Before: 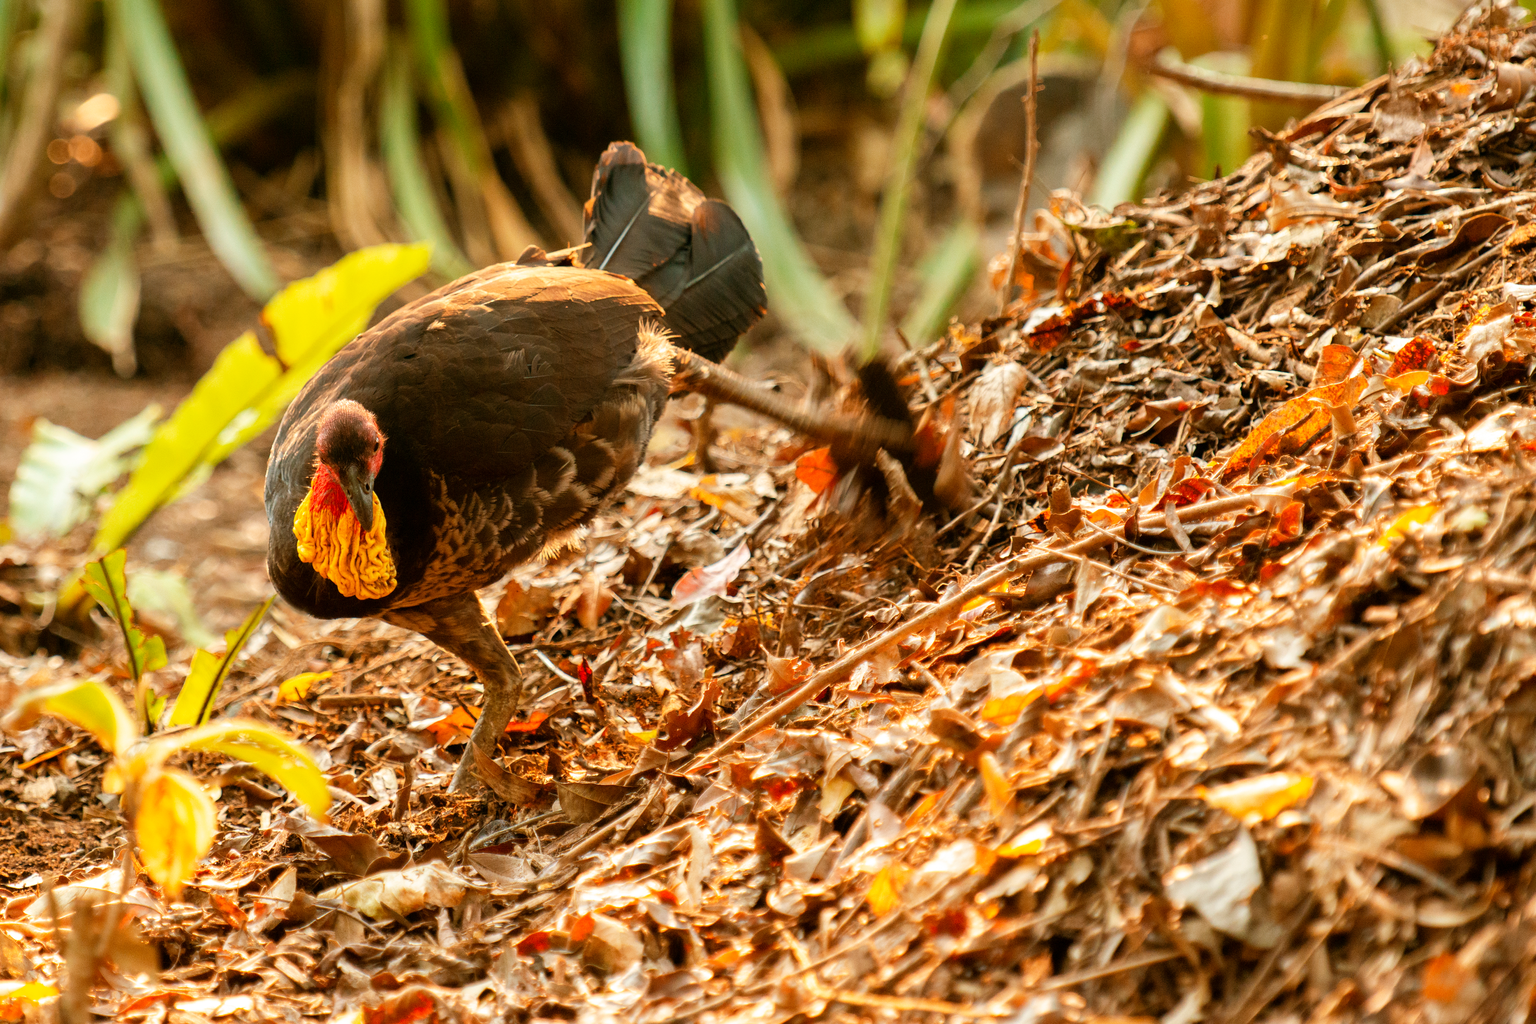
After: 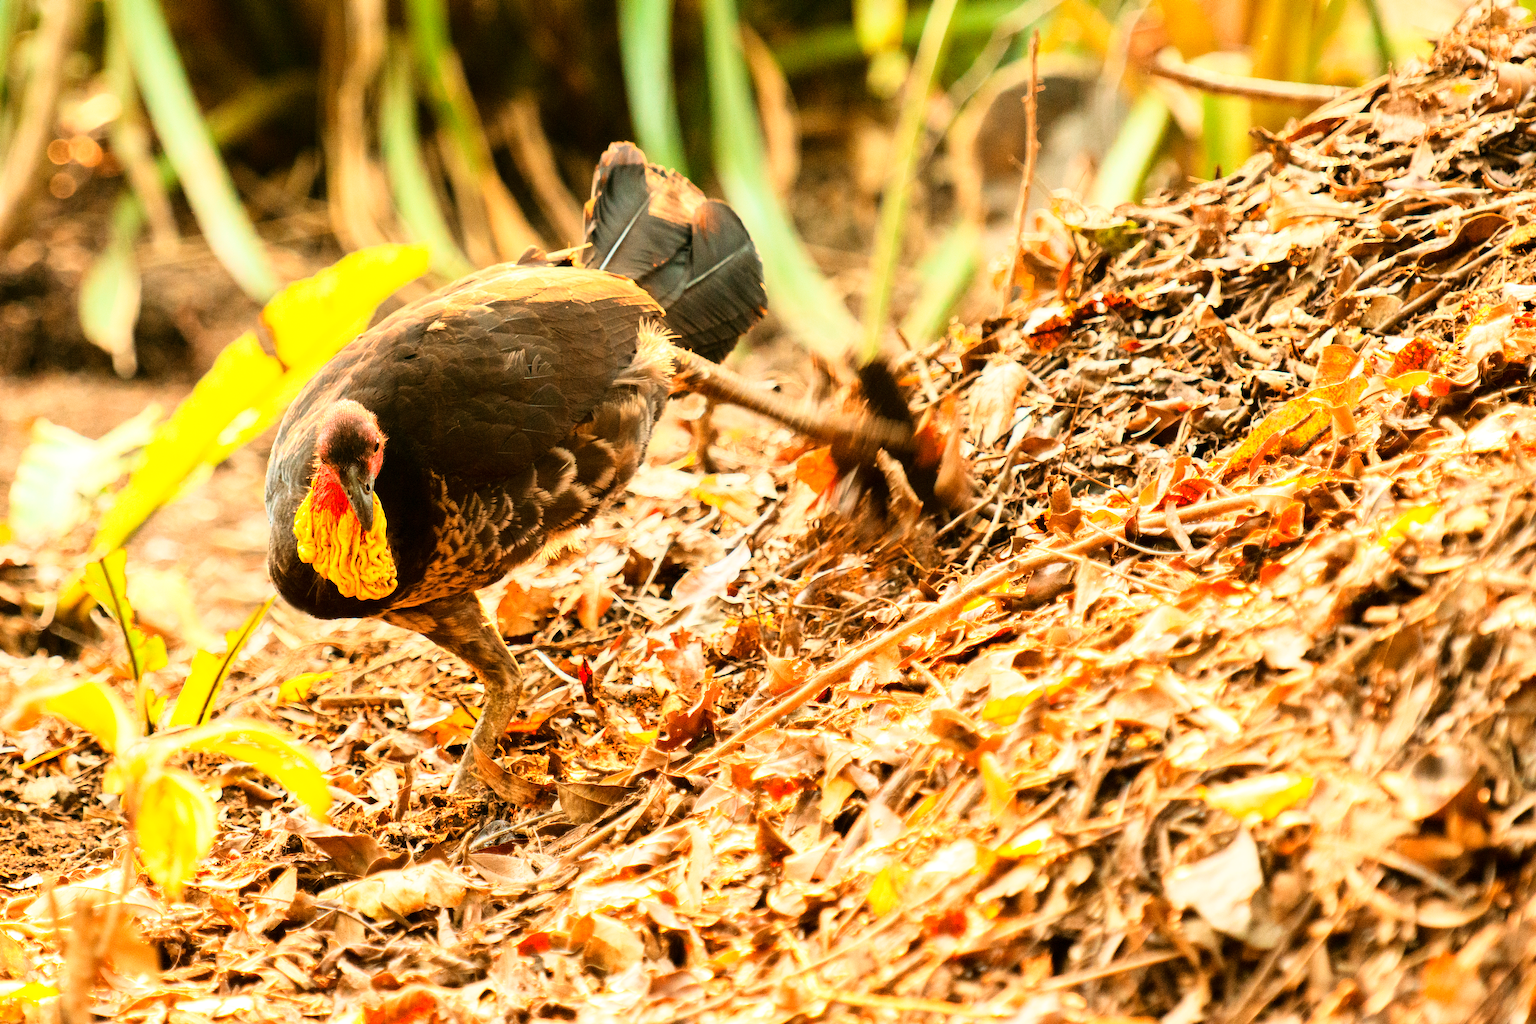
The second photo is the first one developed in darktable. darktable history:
base curve: curves: ch0 [(0, 0) (0.018, 0.026) (0.143, 0.37) (0.33, 0.731) (0.458, 0.853) (0.735, 0.965) (0.905, 0.986) (1, 1)]
